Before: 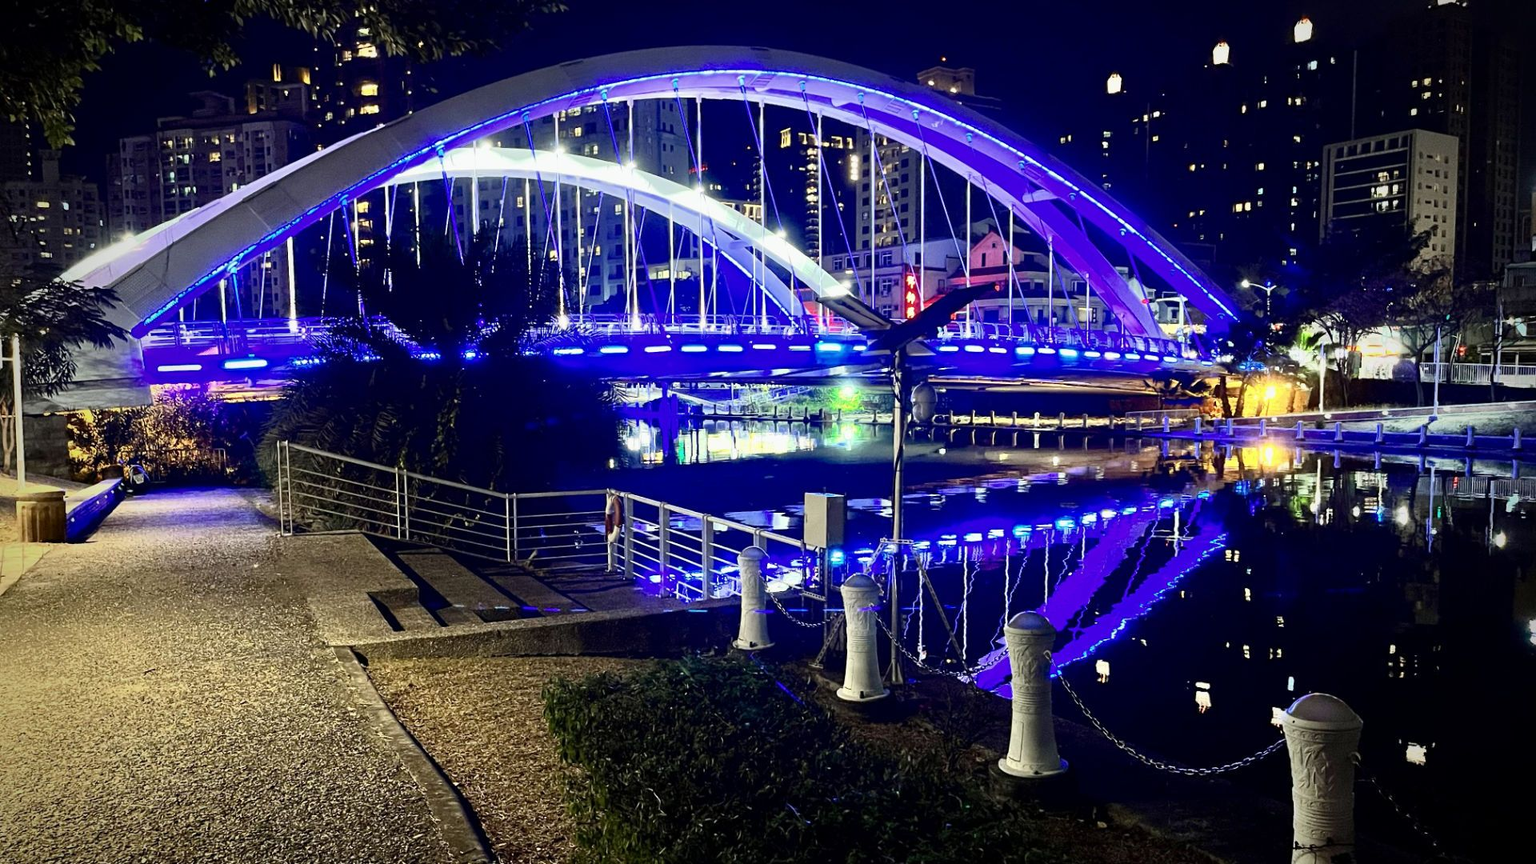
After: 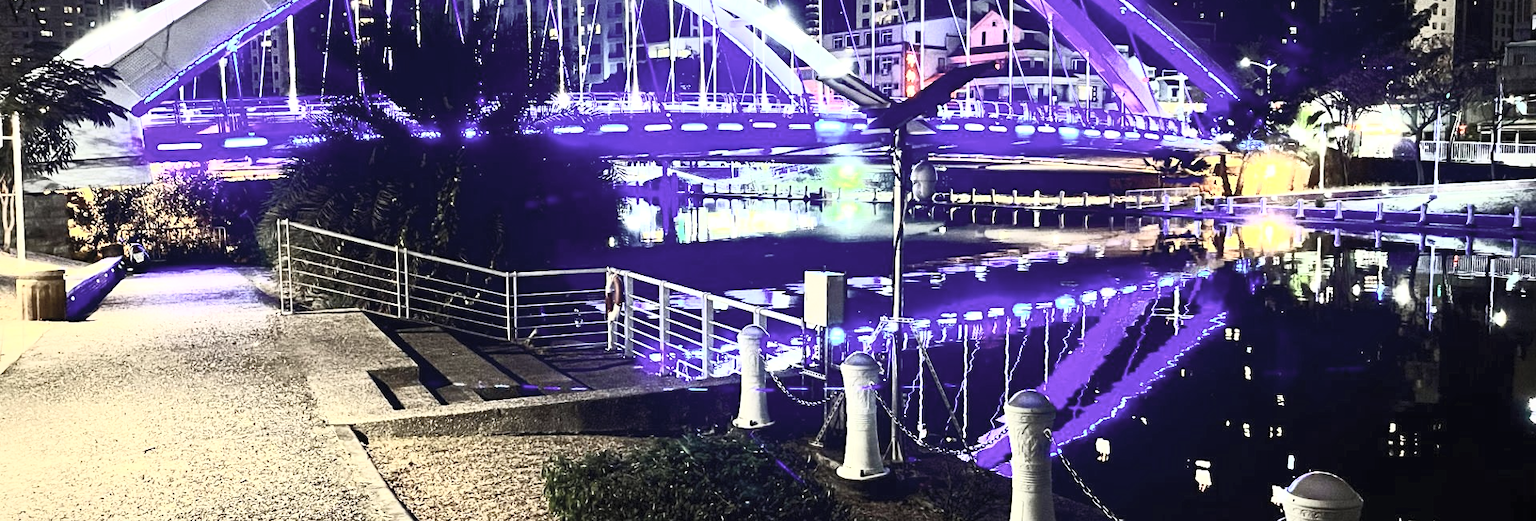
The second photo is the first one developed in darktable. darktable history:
crop and rotate: top 25.655%, bottom 13.931%
exposure: exposure 0.604 EV, compensate exposure bias true, compensate highlight preservation false
contrast brightness saturation: contrast 0.557, brightness 0.566, saturation -0.349
